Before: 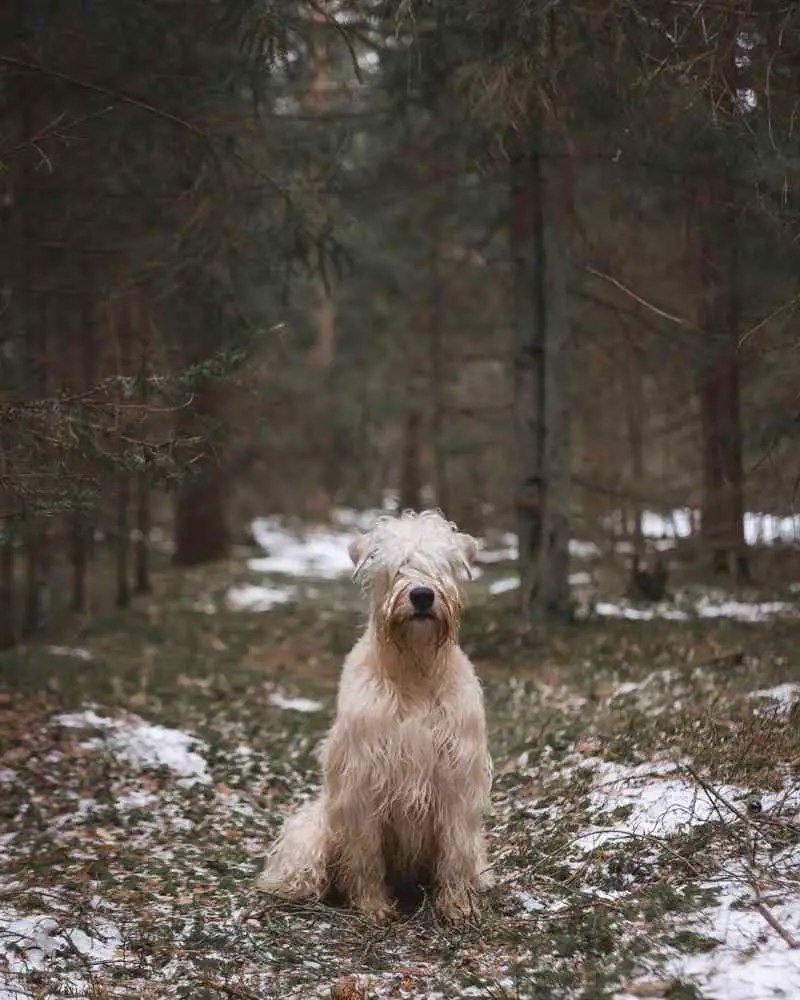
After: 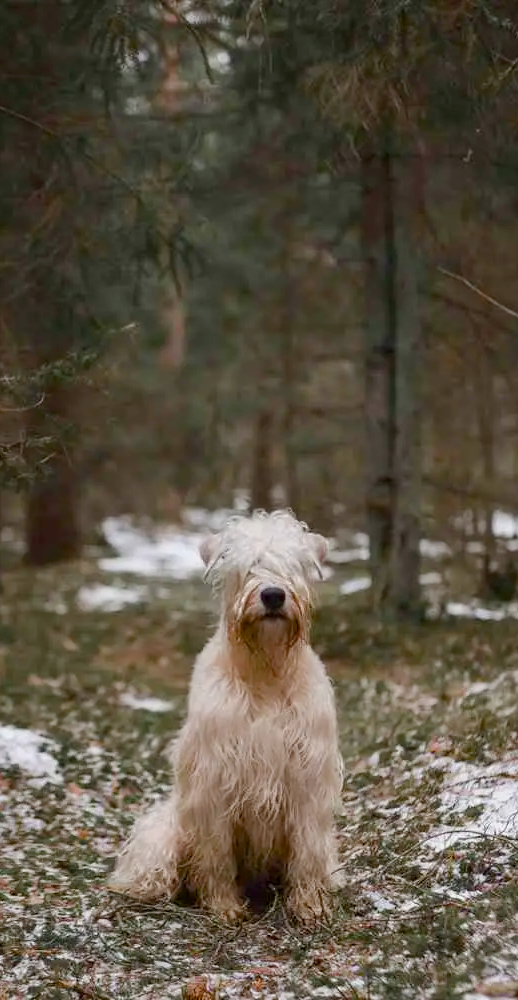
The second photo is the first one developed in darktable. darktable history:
exposure: exposure -0.114 EV, compensate highlight preservation false
color balance rgb: shadows lift › chroma 0.882%, shadows lift › hue 110.15°, power › hue 61.95°, global offset › luminance -0.492%, linear chroma grading › shadows -2.182%, linear chroma grading › highlights -14.952%, linear chroma grading › global chroma -9.44%, linear chroma grading › mid-tones -9.646%, perceptual saturation grading › global saturation 35.165%, perceptual saturation grading › highlights -24.862%, perceptual saturation grading › shadows 49.497%, perceptual brilliance grading › mid-tones 9.932%, perceptual brilliance grading › shadows 14.763%
crop and rotate: left 18.642%, right 16.5%
